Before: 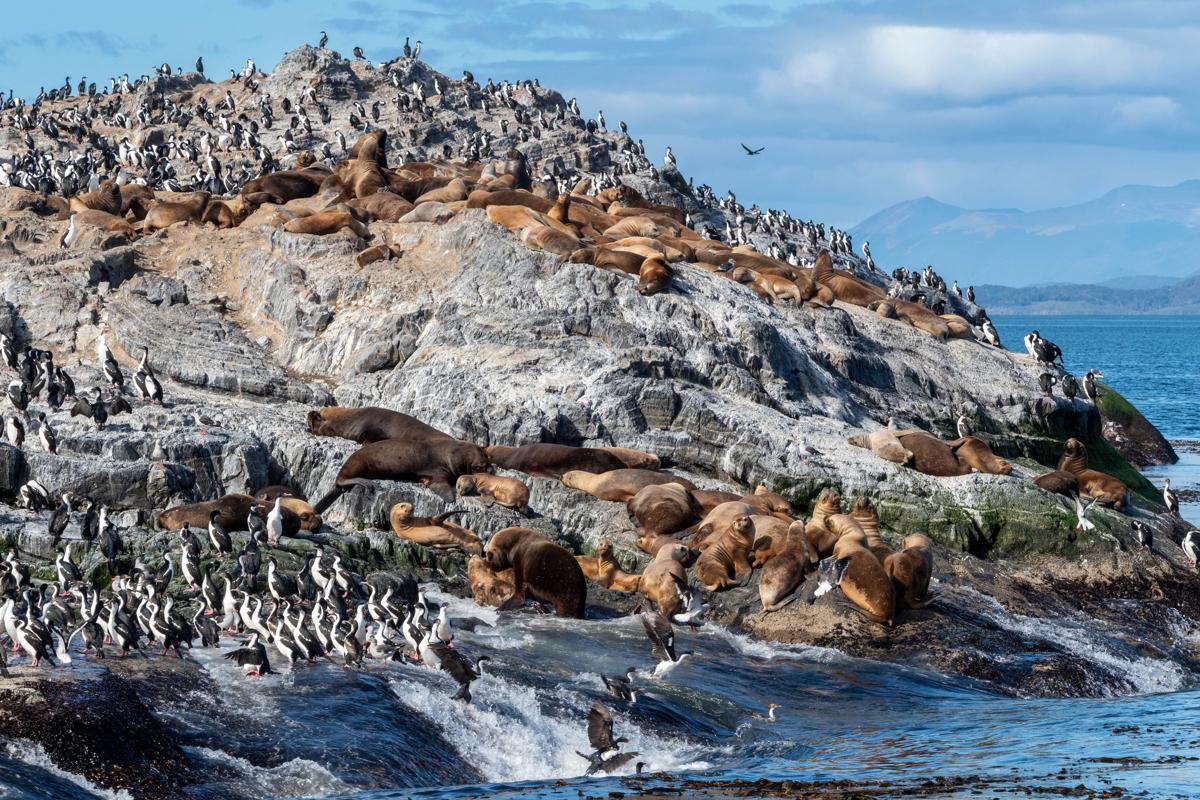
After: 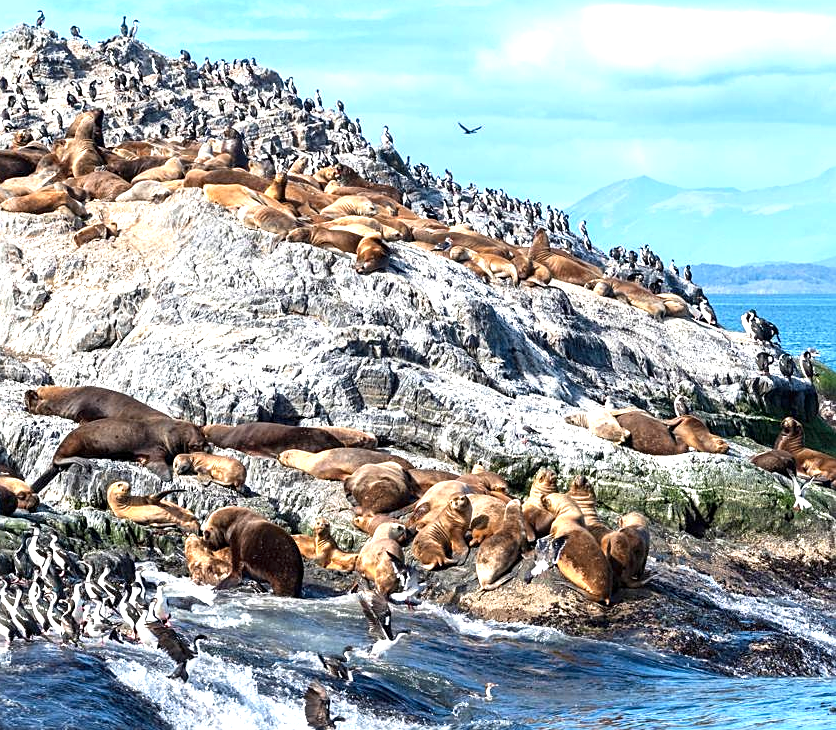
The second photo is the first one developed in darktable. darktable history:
sharpen: on, module defaults
crop and rotate: left 23.659%, top 2.698%, right 6.611%, bottom 5.986%
exposure: black level correction 0, exposure 1.103 EV, compensate highlight preservation false
